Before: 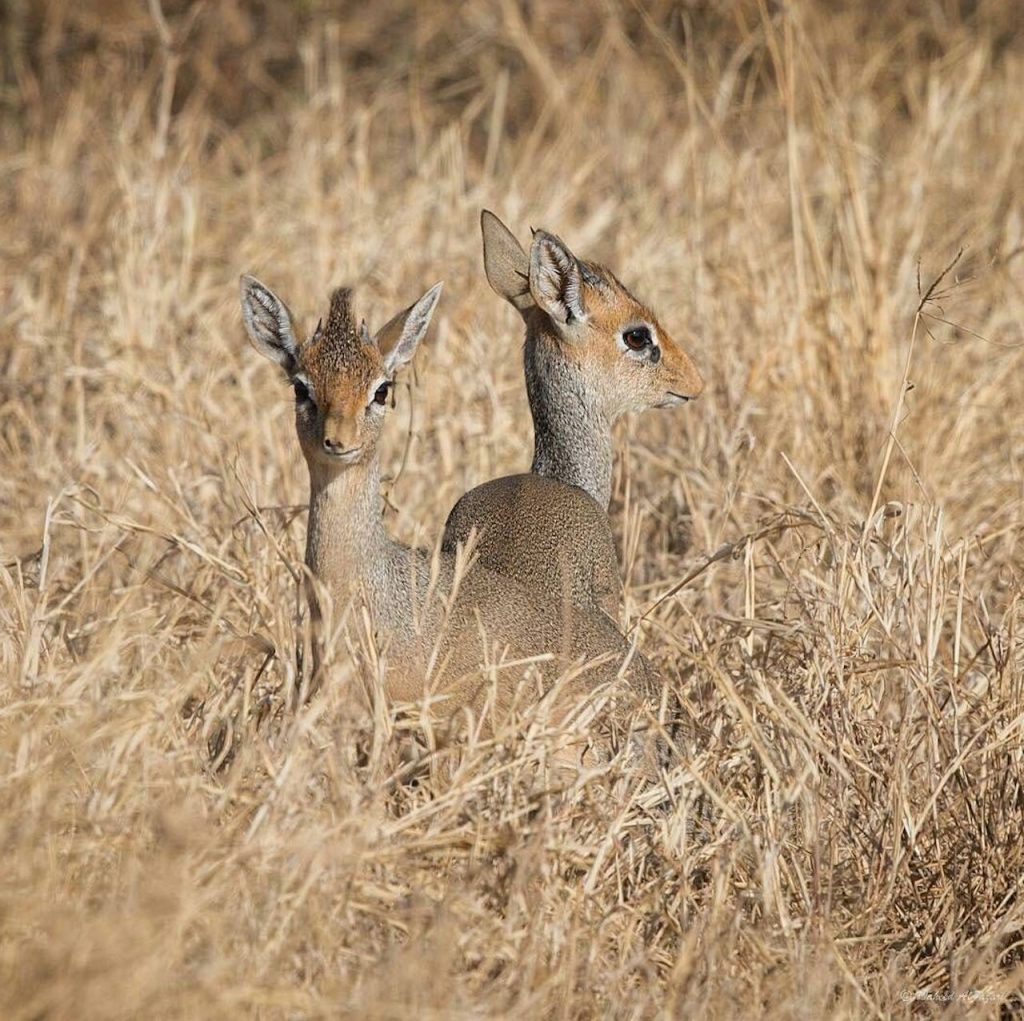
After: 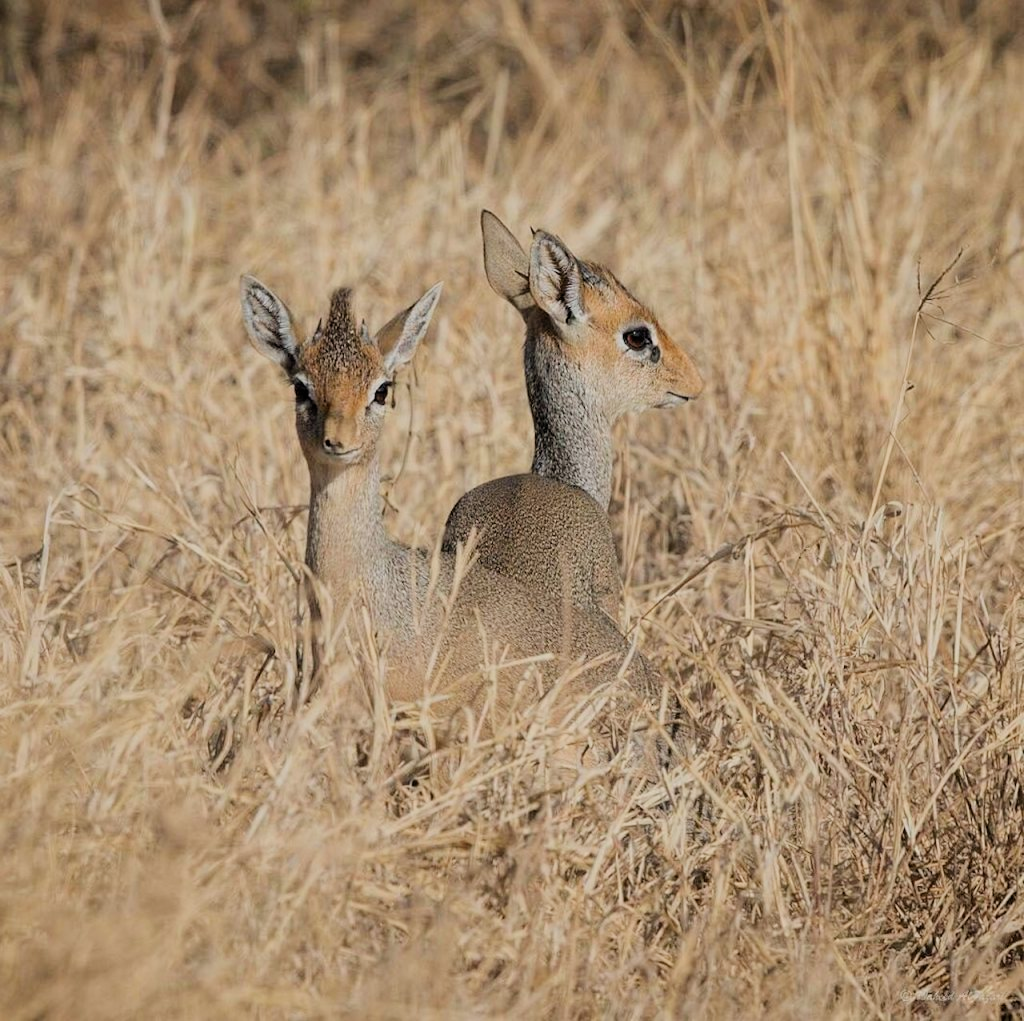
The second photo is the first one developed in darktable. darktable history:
filmic rgb: black relative exposure -7.65 EV, white relative exposure 4.56 EV, threshold 6 EV, hardness 3.61, color science v6 (2022), enable highlight reconstruction true
